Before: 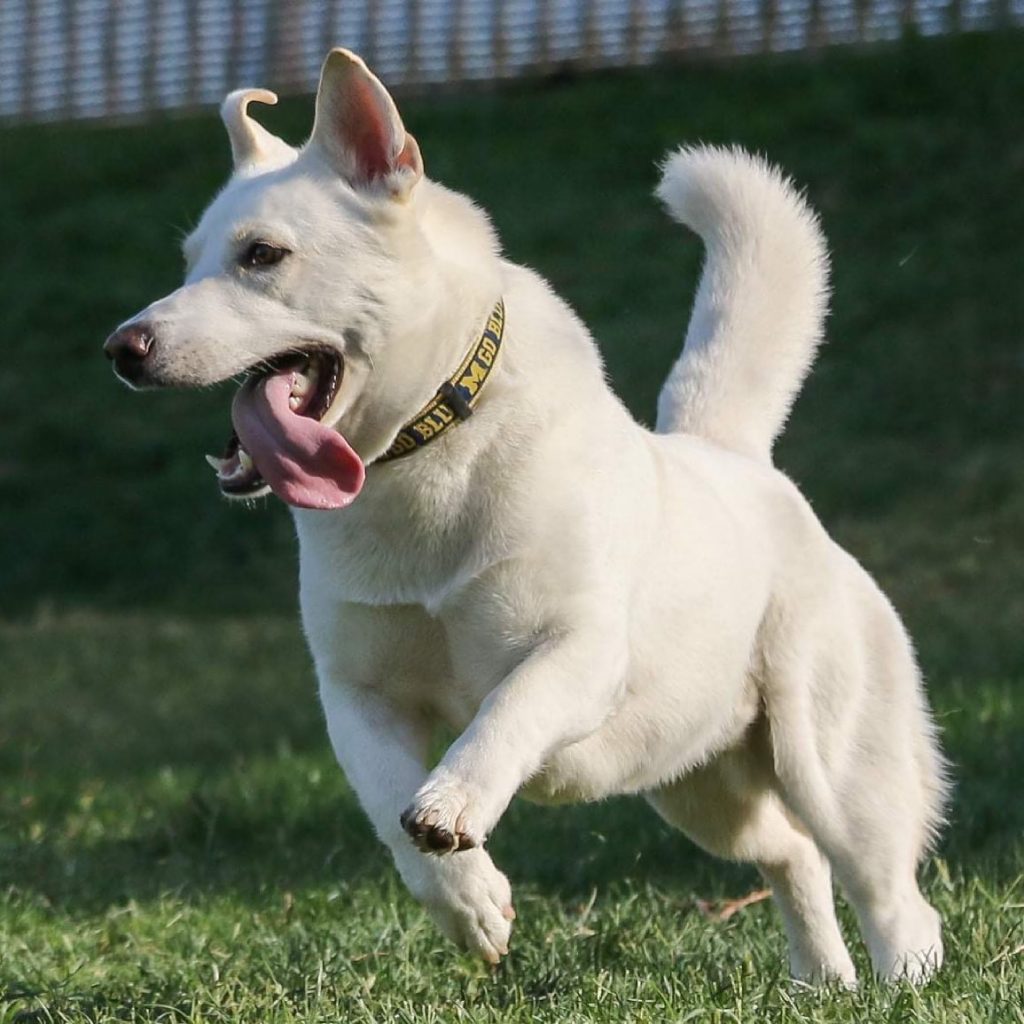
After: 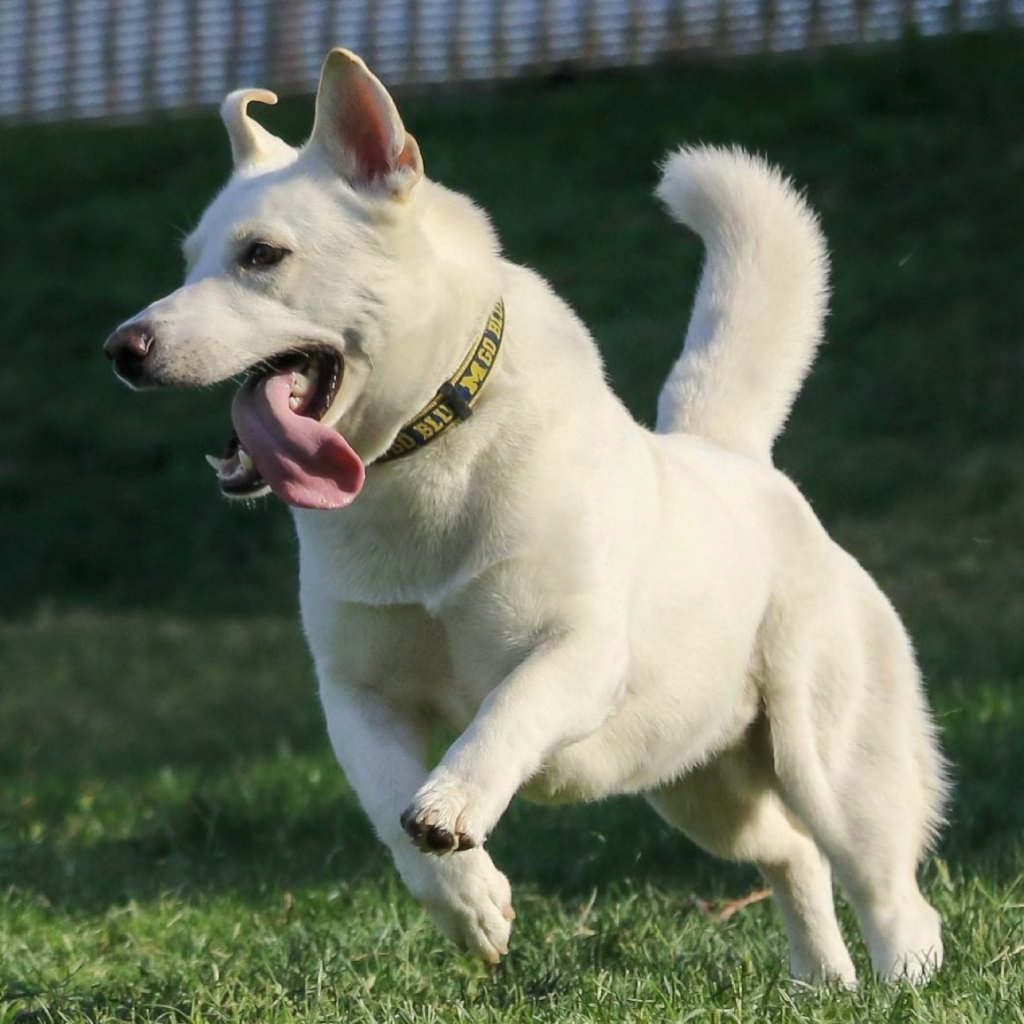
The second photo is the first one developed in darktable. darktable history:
contrast equalizer: octaves 7, y [[0.502, 0.505, 0.512, 0.529, 0.564, 0.588], [0.5 ×6], [0.502, 0.505, 0.512, 0.529, 0.564, 0.588], [0, 0.001, 0.001, 0.004, 0.008, 0.011], [0, 0.001, 0.001, 0.004, 0.008, 0.011]], mix -1
tone equalizer: on, module defaults
color correction: highlights a* 2.72, highlights b* 22.8
levels: levels [0.026, 0.507, 0.987]
color calibration: x 0.38, y 0.39, temperature 4086.04 K
